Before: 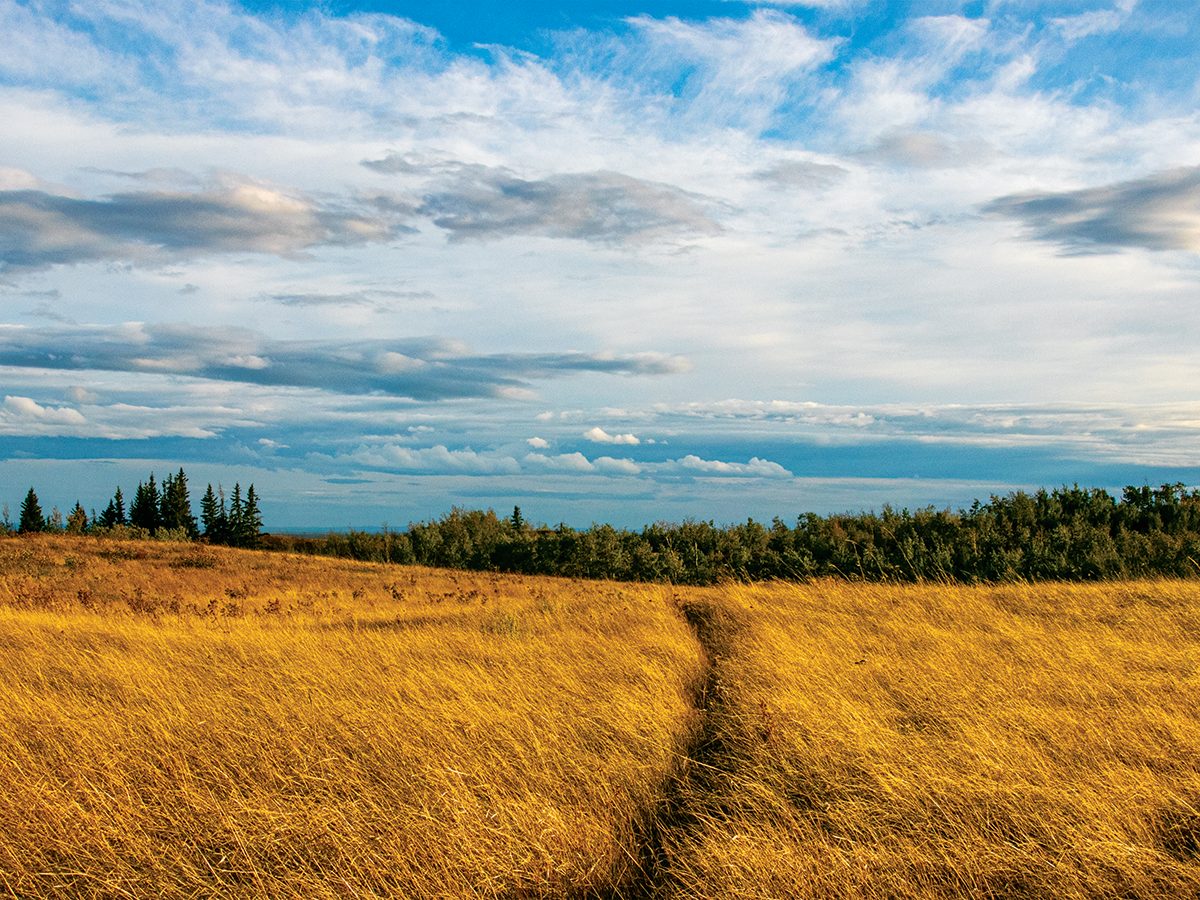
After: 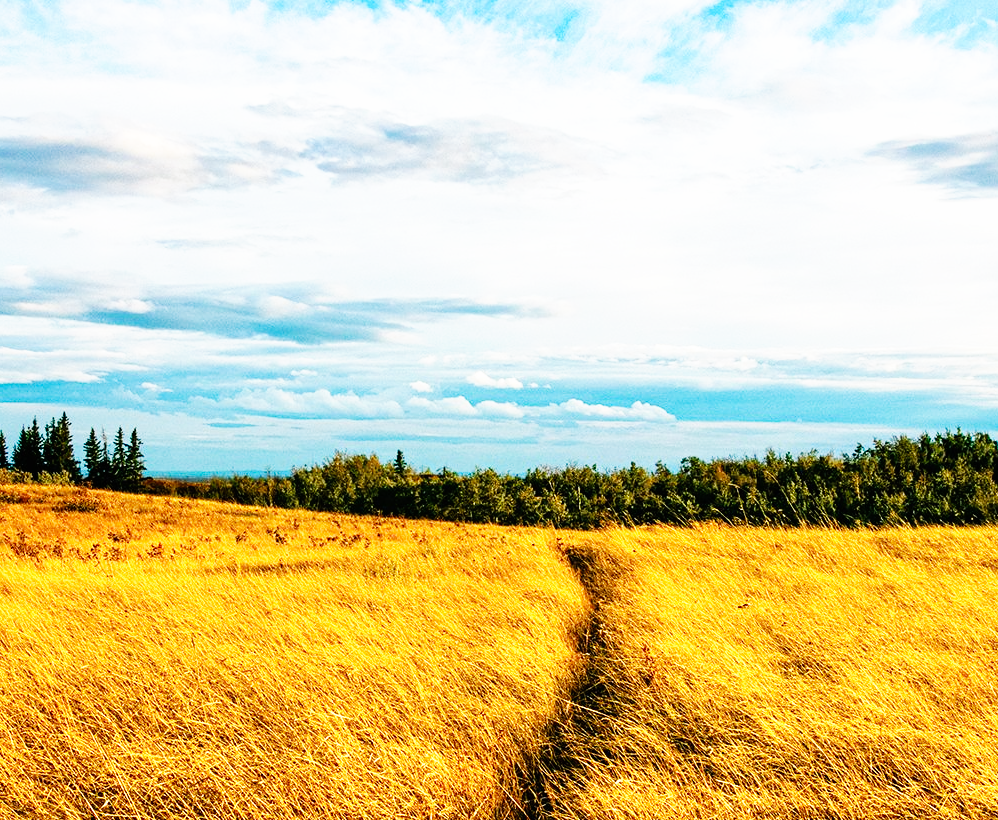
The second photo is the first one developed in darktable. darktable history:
crop: left 9.825%, top 6.311%, right 6.998%, bottom 2.514%
base curve: curves: ch0 [(0, 0) (0.007, 0.004) (0.027, 0.03) (0.046, 0.07) (0.207, 0.54) (0.442, 0.872) (0.673, 0.972) (1, 1)], preserve colors none
